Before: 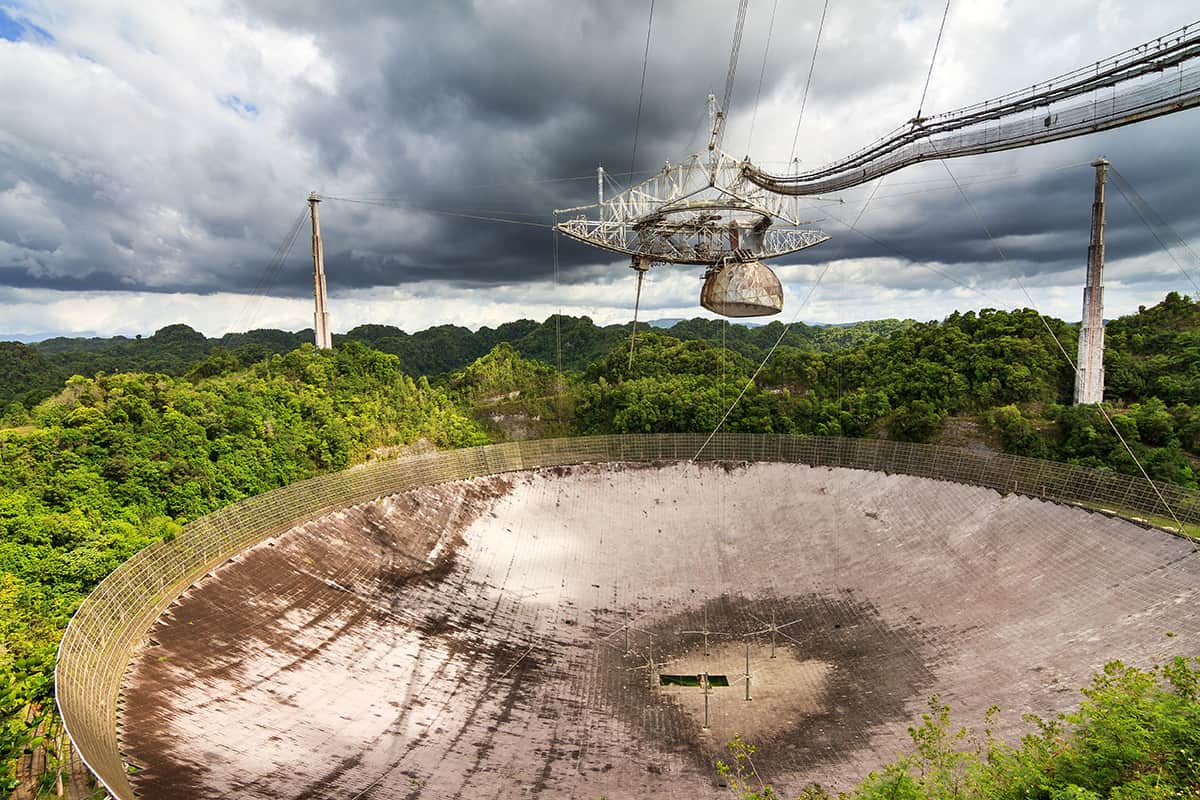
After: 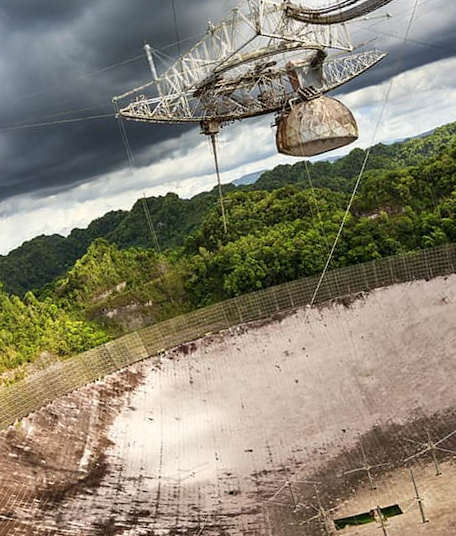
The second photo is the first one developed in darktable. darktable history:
rotate and perspective: rotation -14.8°, crop left 0.1, crop right 0.903, crop top 0.25, crop bottom 0.748
crop: left 31.229%, right 27.105%
